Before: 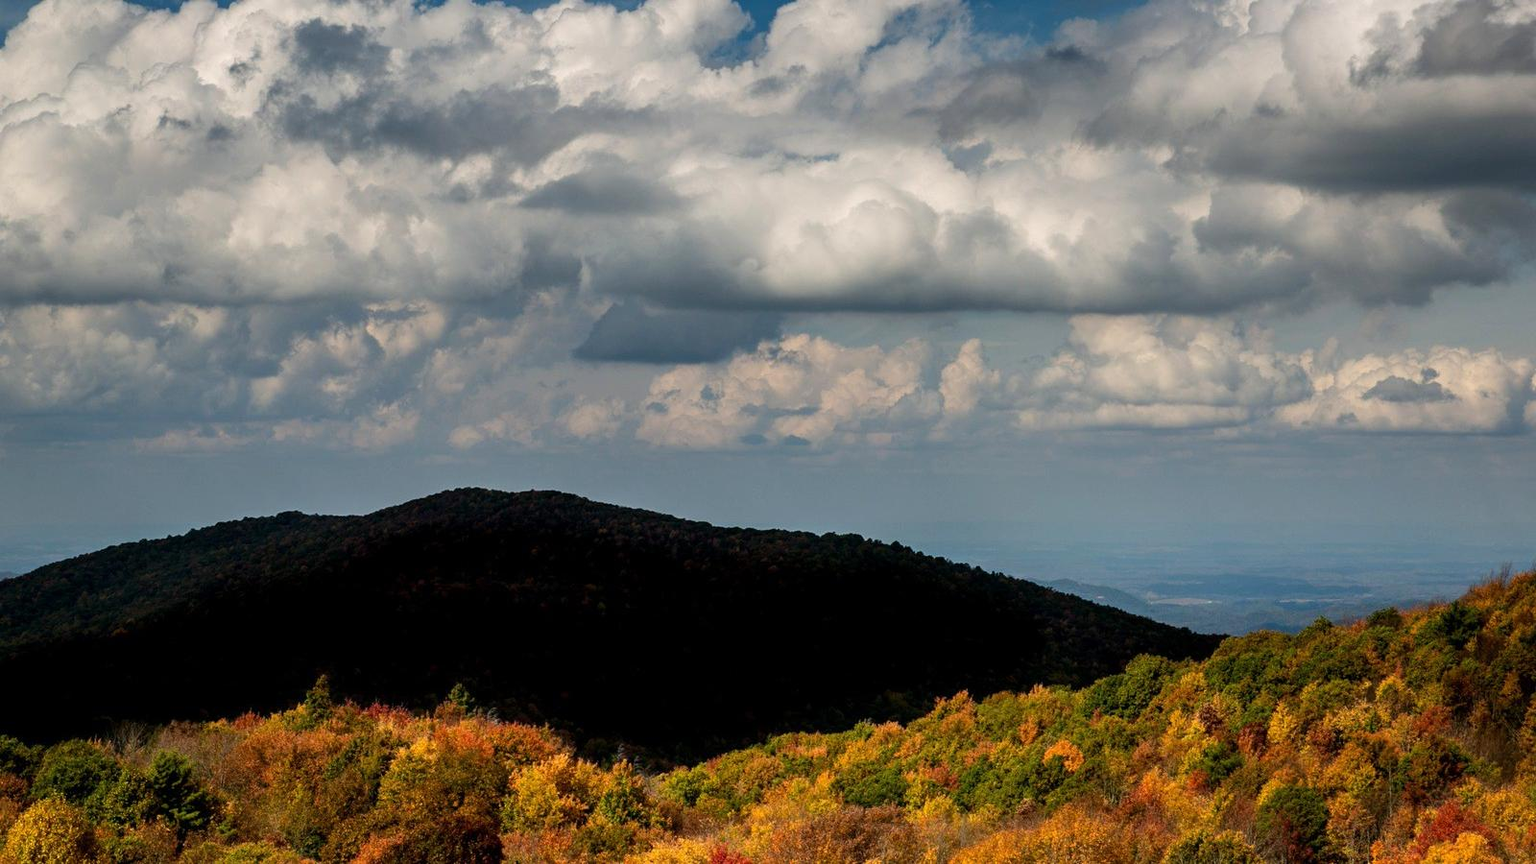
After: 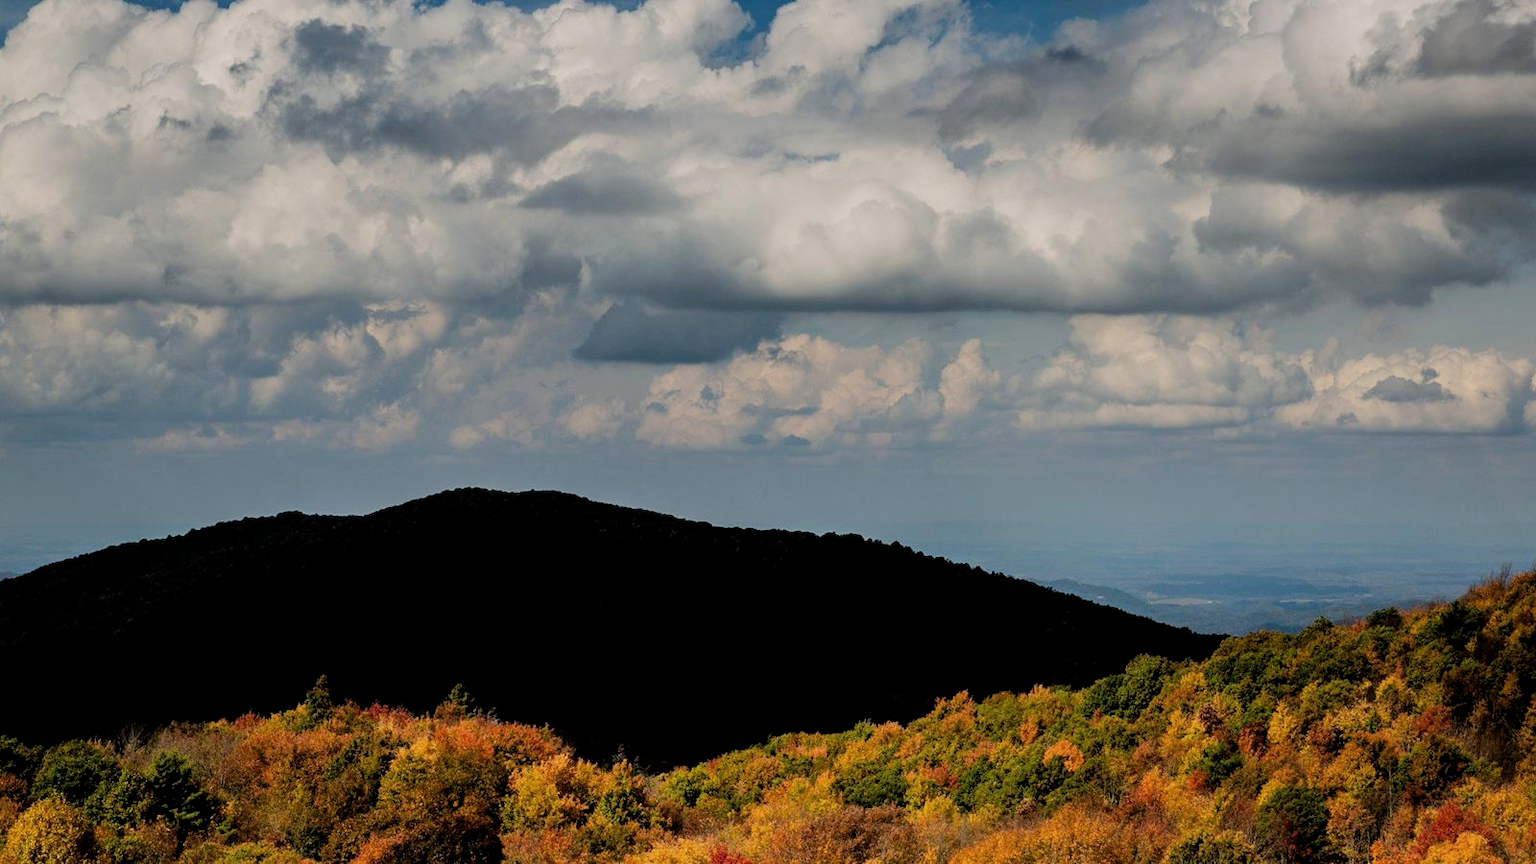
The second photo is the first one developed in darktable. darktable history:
filmic rgb: black relative exposure -7.61 EV, white relative exposure 4.62 EV, target black luminance 0%, hardness 3.5, latitude 50.38%, contrast 1.025, highlights saturation mix 9.68%, shadows ↔ highlights balance -0.201%, contrast in shadows safe
